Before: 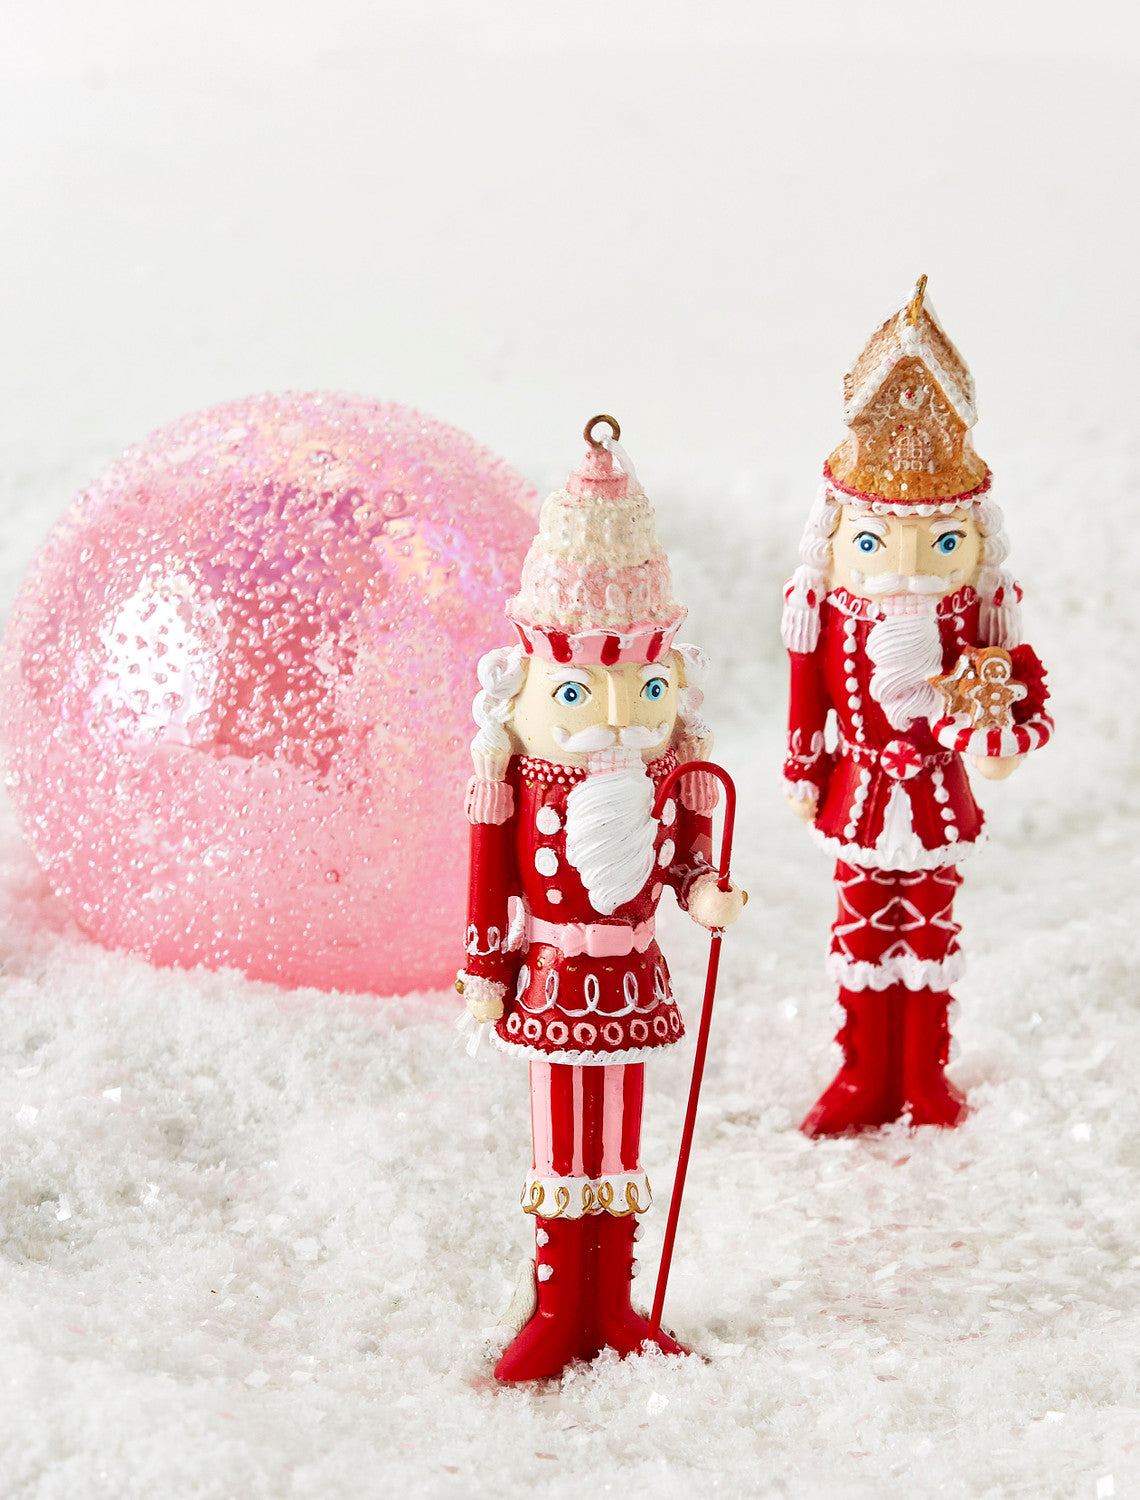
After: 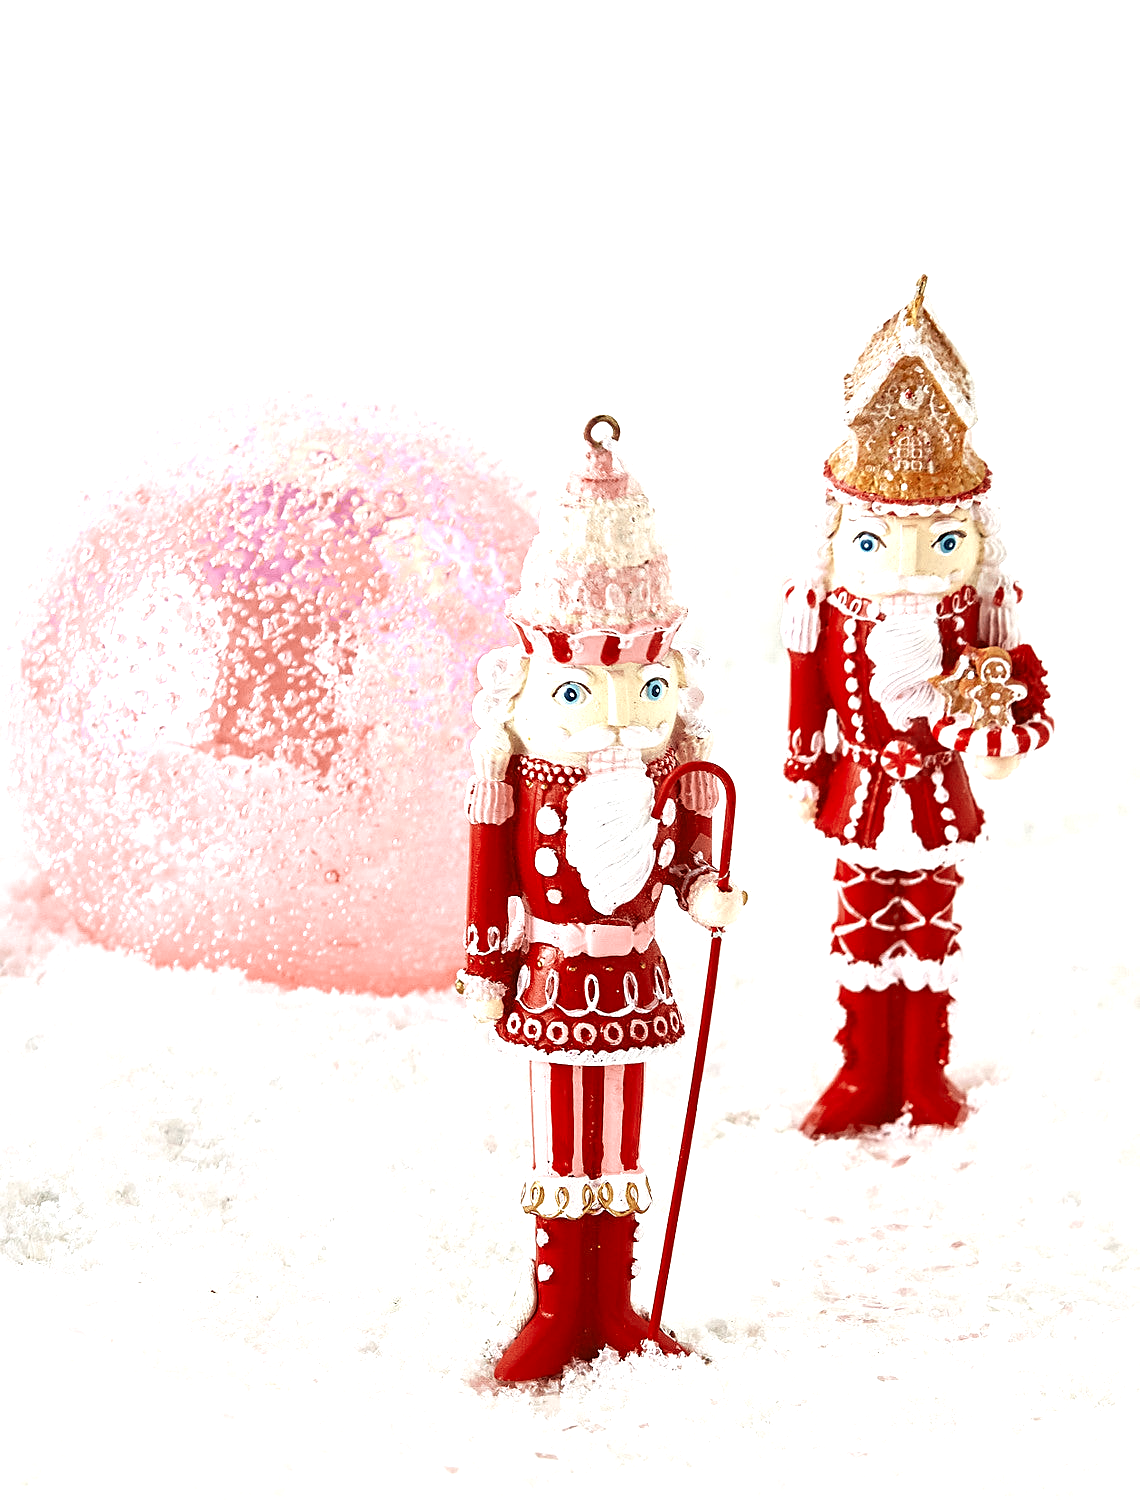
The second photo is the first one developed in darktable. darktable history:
sharpen: on, module defaults
exposure: black level correction 0, exposure 0.704 EV, compensate exposure bias true, compensate highlight preservation false
color zones: curves: ch0 [(0, 0.5) (0.125, 0.4) (0.25, 0.5) (0.375, 0.4) (0.5, 0.4) (0.625, 0.35) (0.75, 0.35) (0.875, 0.5)]; ch1 [(0, 0.35) (0.125, 0.45) (0.25, 0.35) (0.375, 0.35) (0.5, 0.35) (0.625, 0.35) (0.75, 0.45) (0.875, 0.35)]; ch2 [(0, 0.6) (0.125, 0.5) (0.25, 0.5) (0.375, 0.6) (0.5, 0.6) (0.625, 0.5) (0.75, 0.5) (0.875, 0.5)]
